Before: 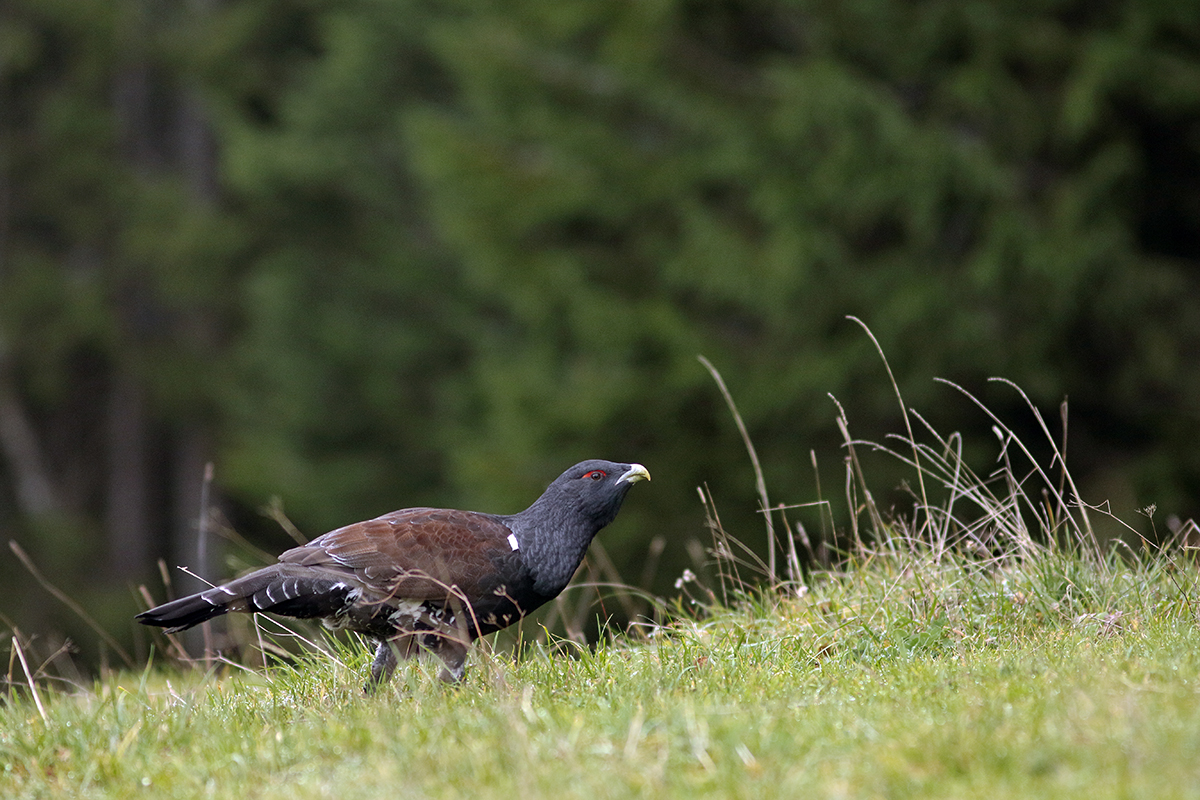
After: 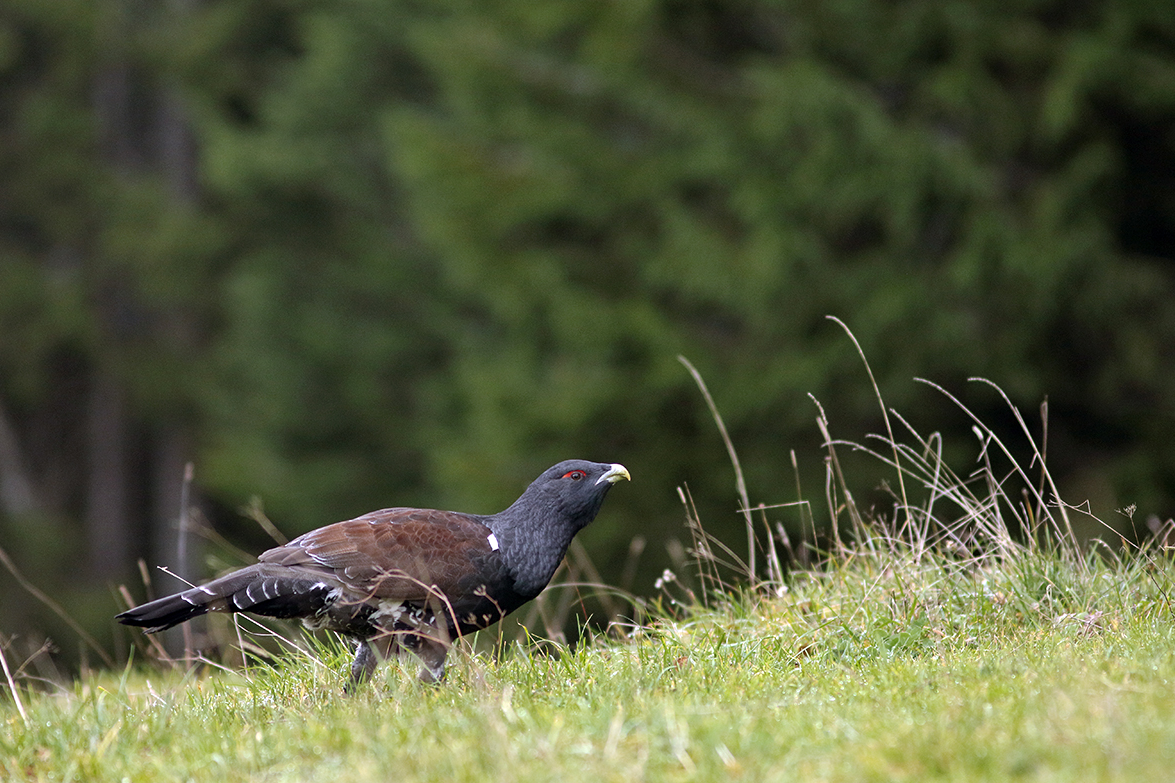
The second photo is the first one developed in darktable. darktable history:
exposure: exposure 0.2 EV, compensate highlight preservation false
crop: left 1.743%, right 0.268%, bottom 2.011%
